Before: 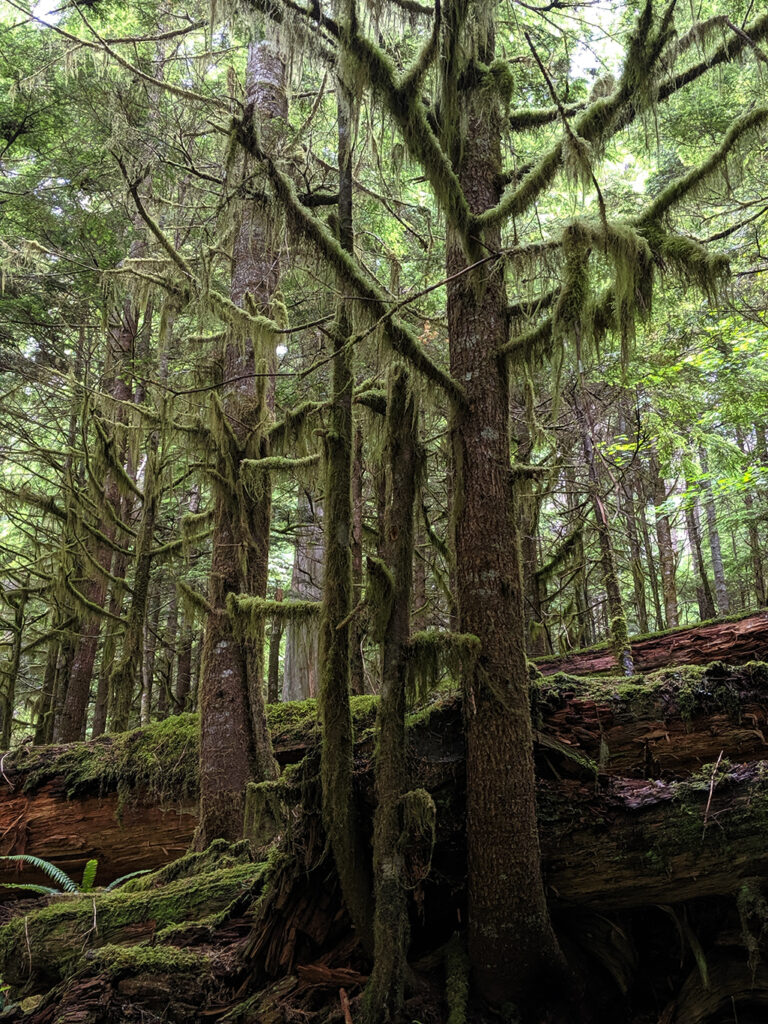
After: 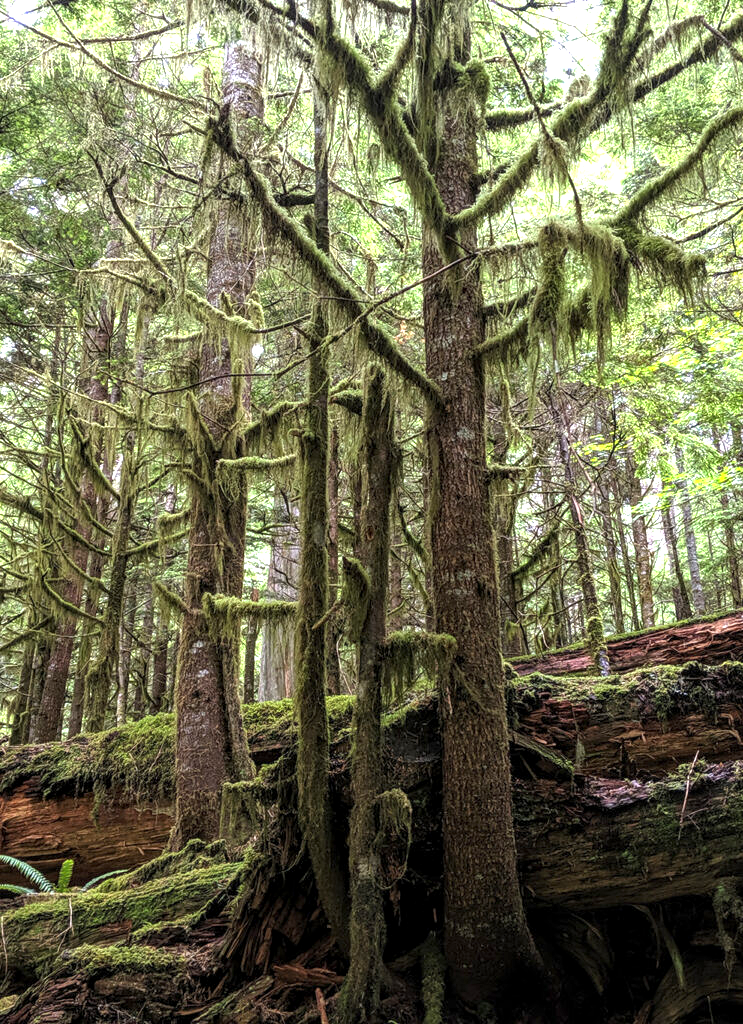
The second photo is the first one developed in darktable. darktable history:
crop and rotate: left 3.238%
local contrast: on, module defaults
exposure: exposure 0.935 EV, compensate highlight preservation false
